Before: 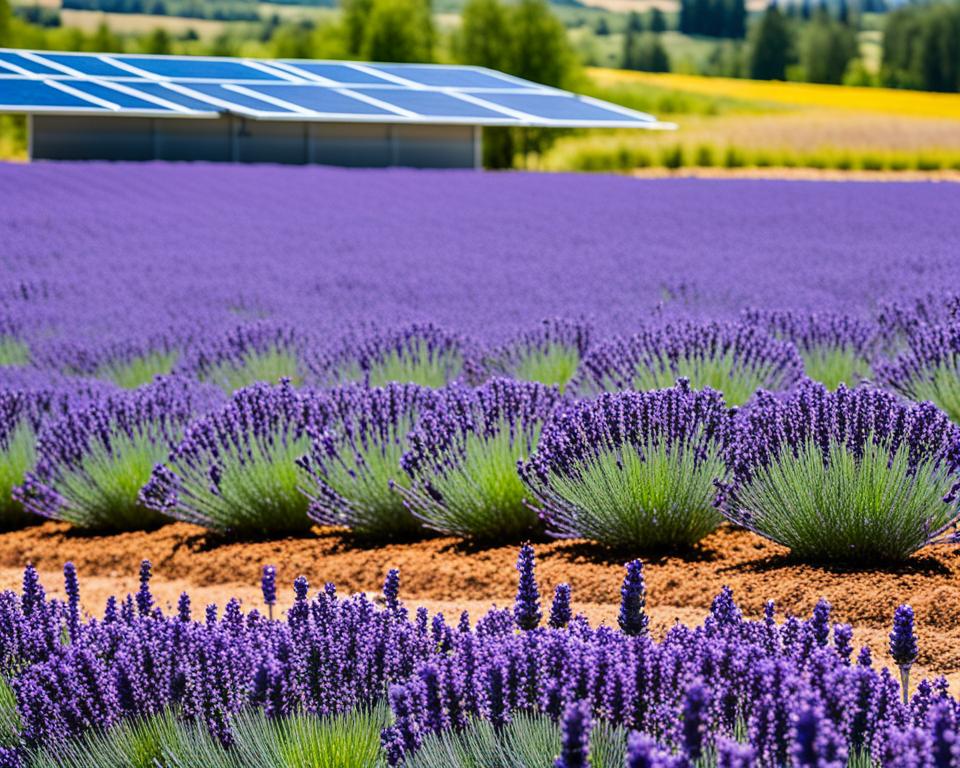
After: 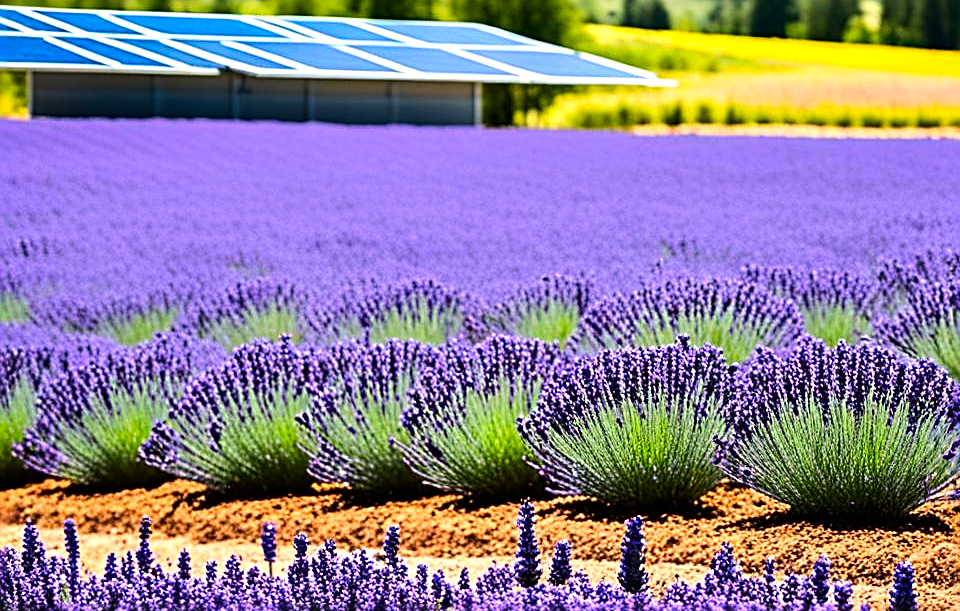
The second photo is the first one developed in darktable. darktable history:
crop and rotate: top 5.65%, bottom 14.78%
sharpen: radius 2.564, amount 0.686
contrast brightness saturation: contrast 0.036, saturation 0.163
tone equalizer: -8 EV -0.745 EV, -7 EV -0.723 EV, -6 EV -0.594 EV, -5 EV -0.391 EV, -3 EV 0.388 EV, -2 EV 0.6 EV, -1 EV 0.679 EV, +0 EV 0.776 EV, edges refinement/feathering 500, mask exposure compensation -1.57 EV, preserve details no
